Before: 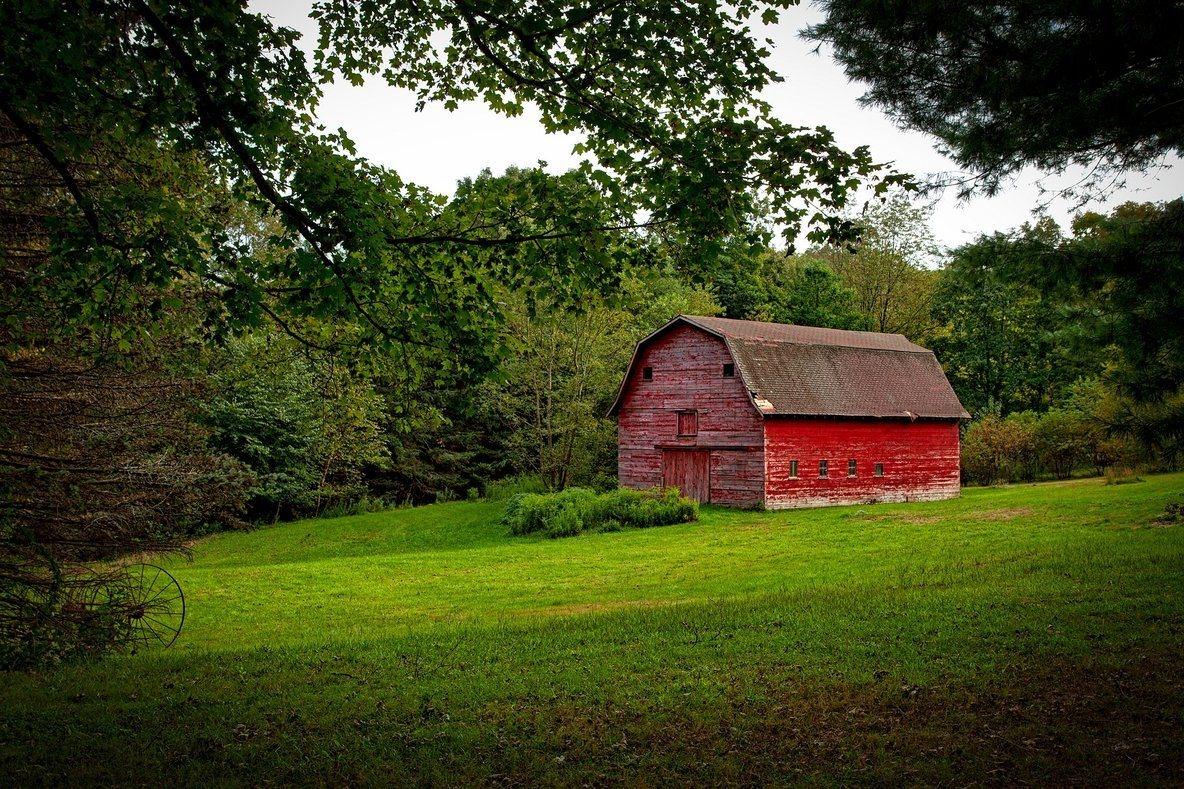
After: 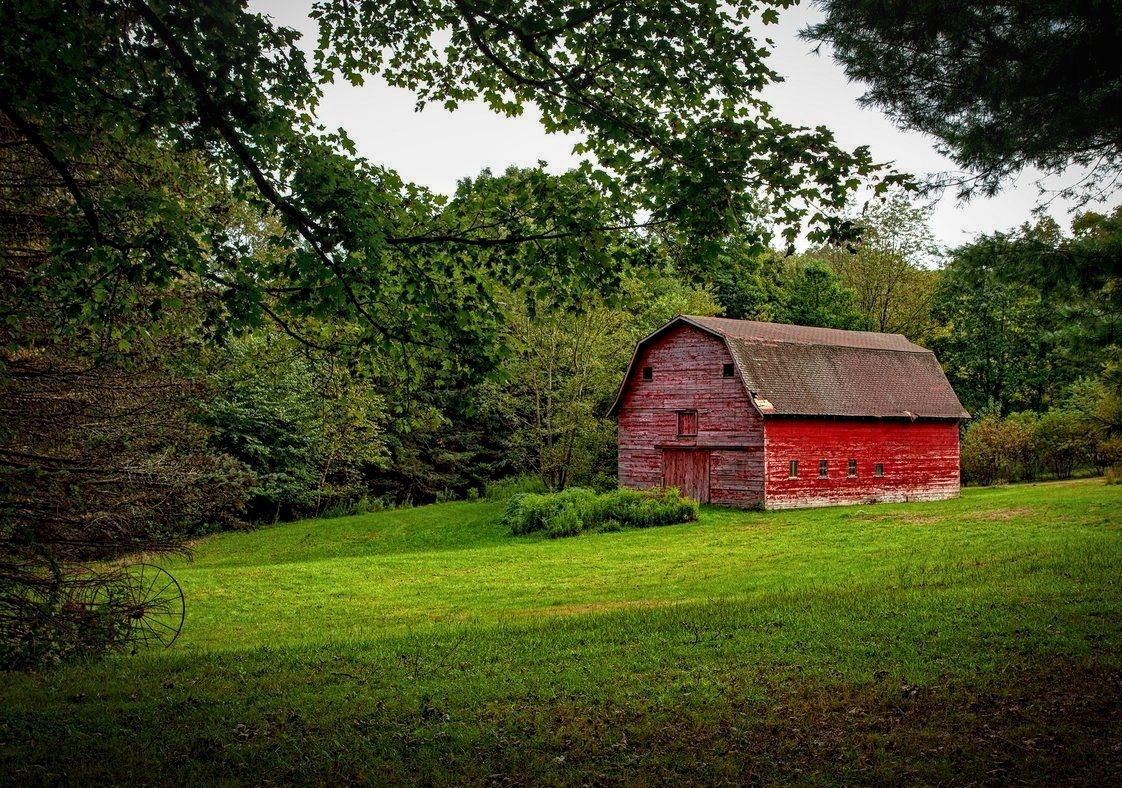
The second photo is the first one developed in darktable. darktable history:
local contrast: on, module defaults
crop and rotate: right 5.167%
